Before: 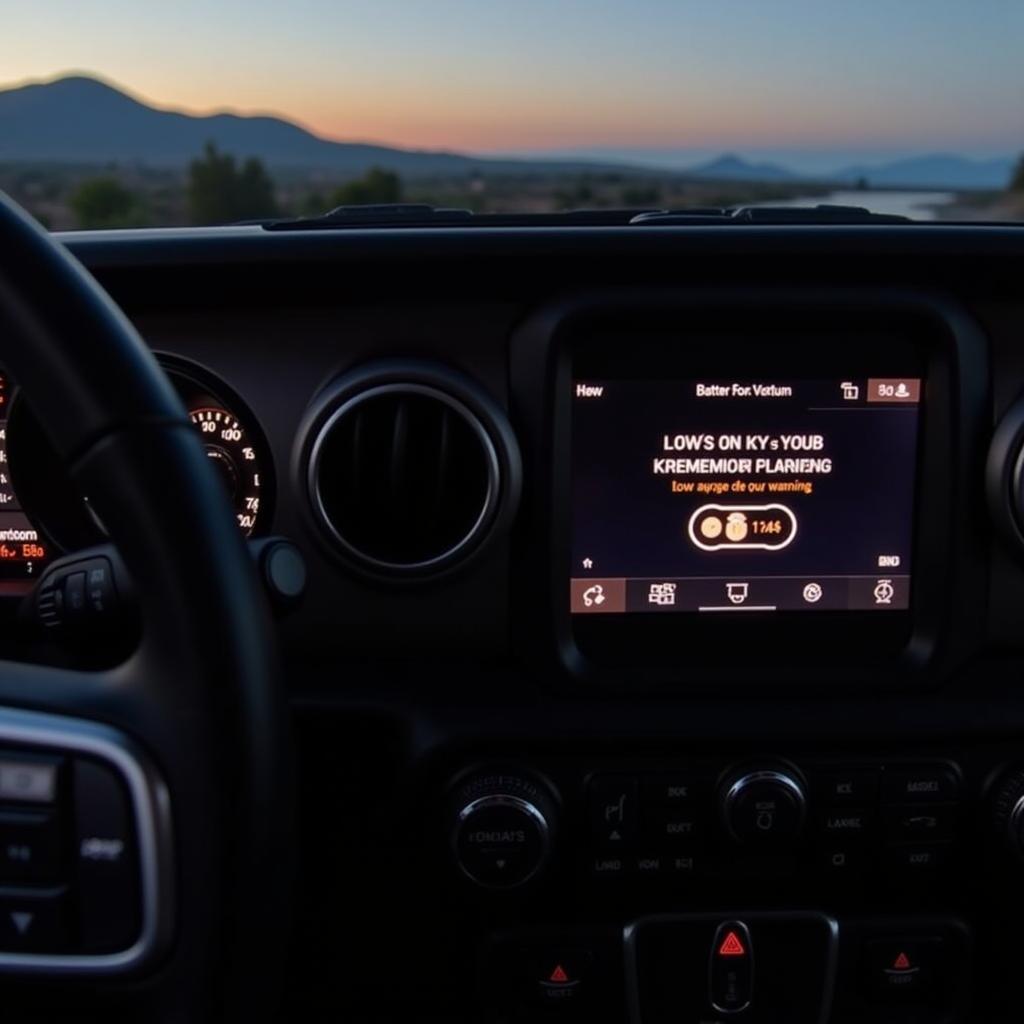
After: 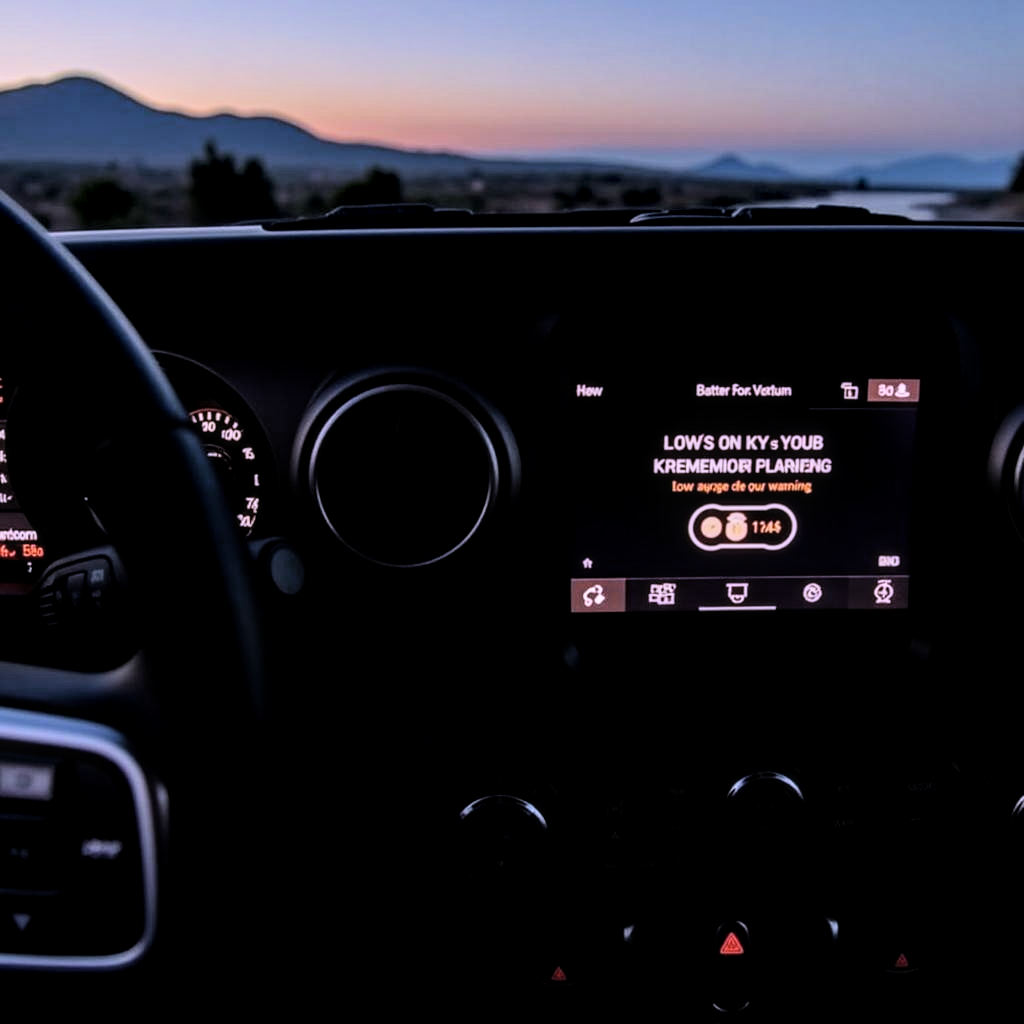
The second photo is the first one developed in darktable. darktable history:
filmic rgb: hardness 4.17, contrast 1.364, color science v6 (2022)
local contrast: detail 150%
white balance: red 1.042, blue 1.17
